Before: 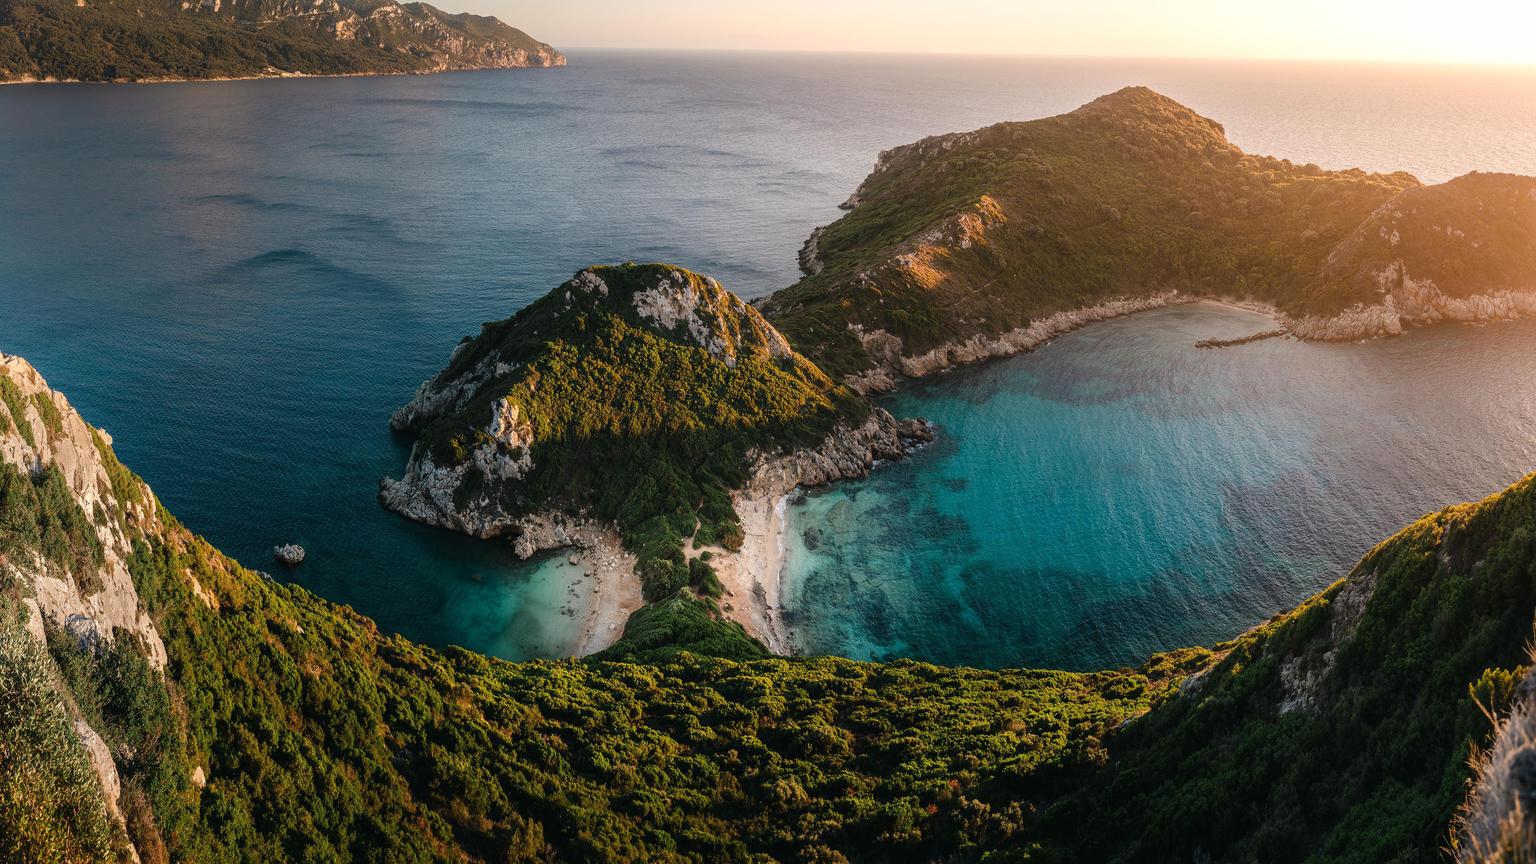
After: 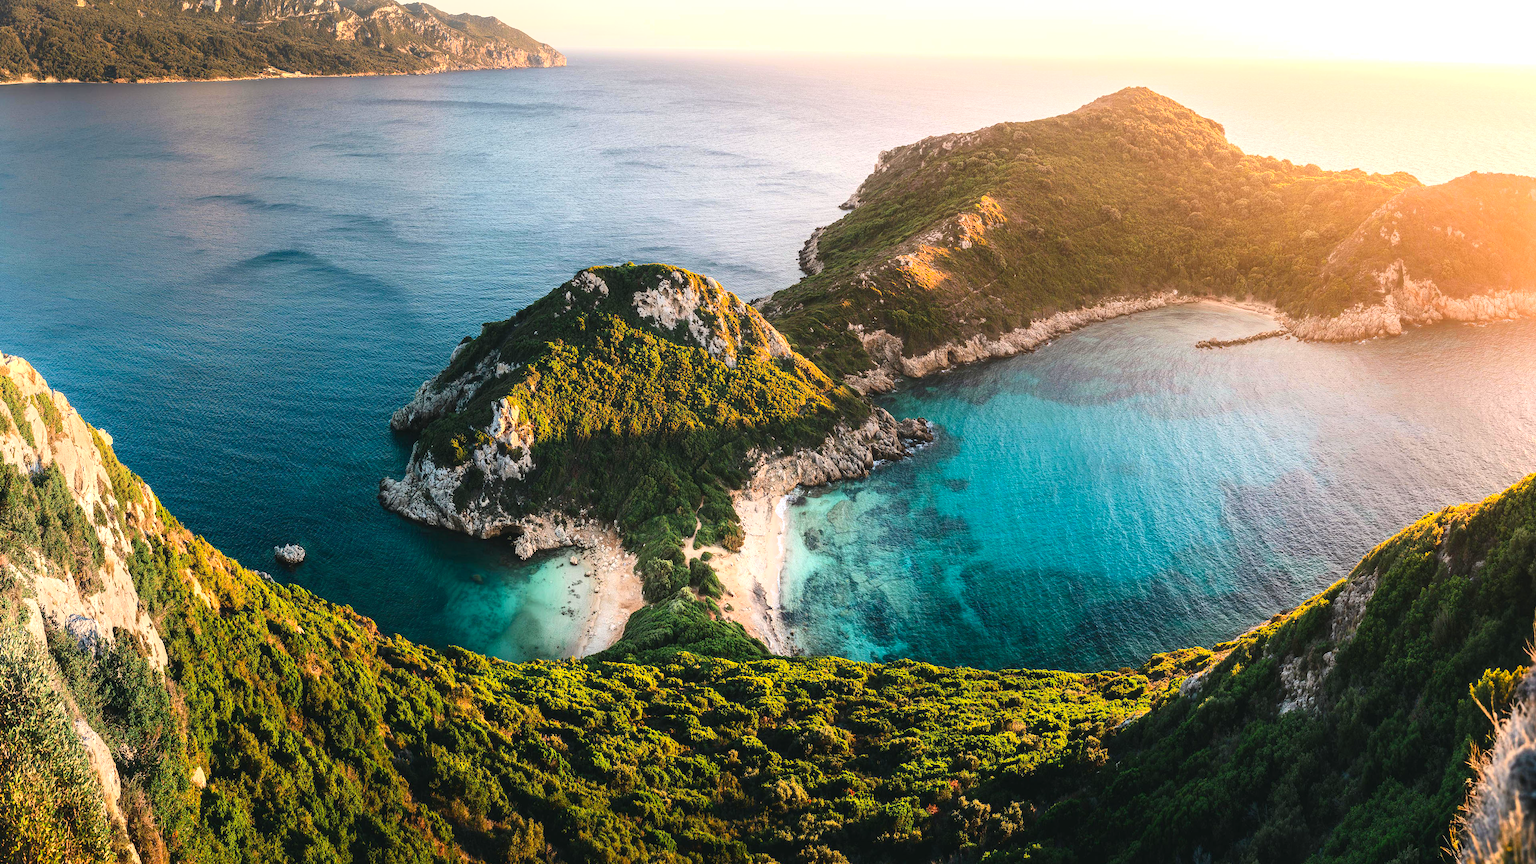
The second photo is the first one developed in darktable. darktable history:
contrast brightness saturation: contrast 0.2, brightness 0.16, saturation 0.22
exposure: exposure 0.669 EV, compensate highlight preservation false
